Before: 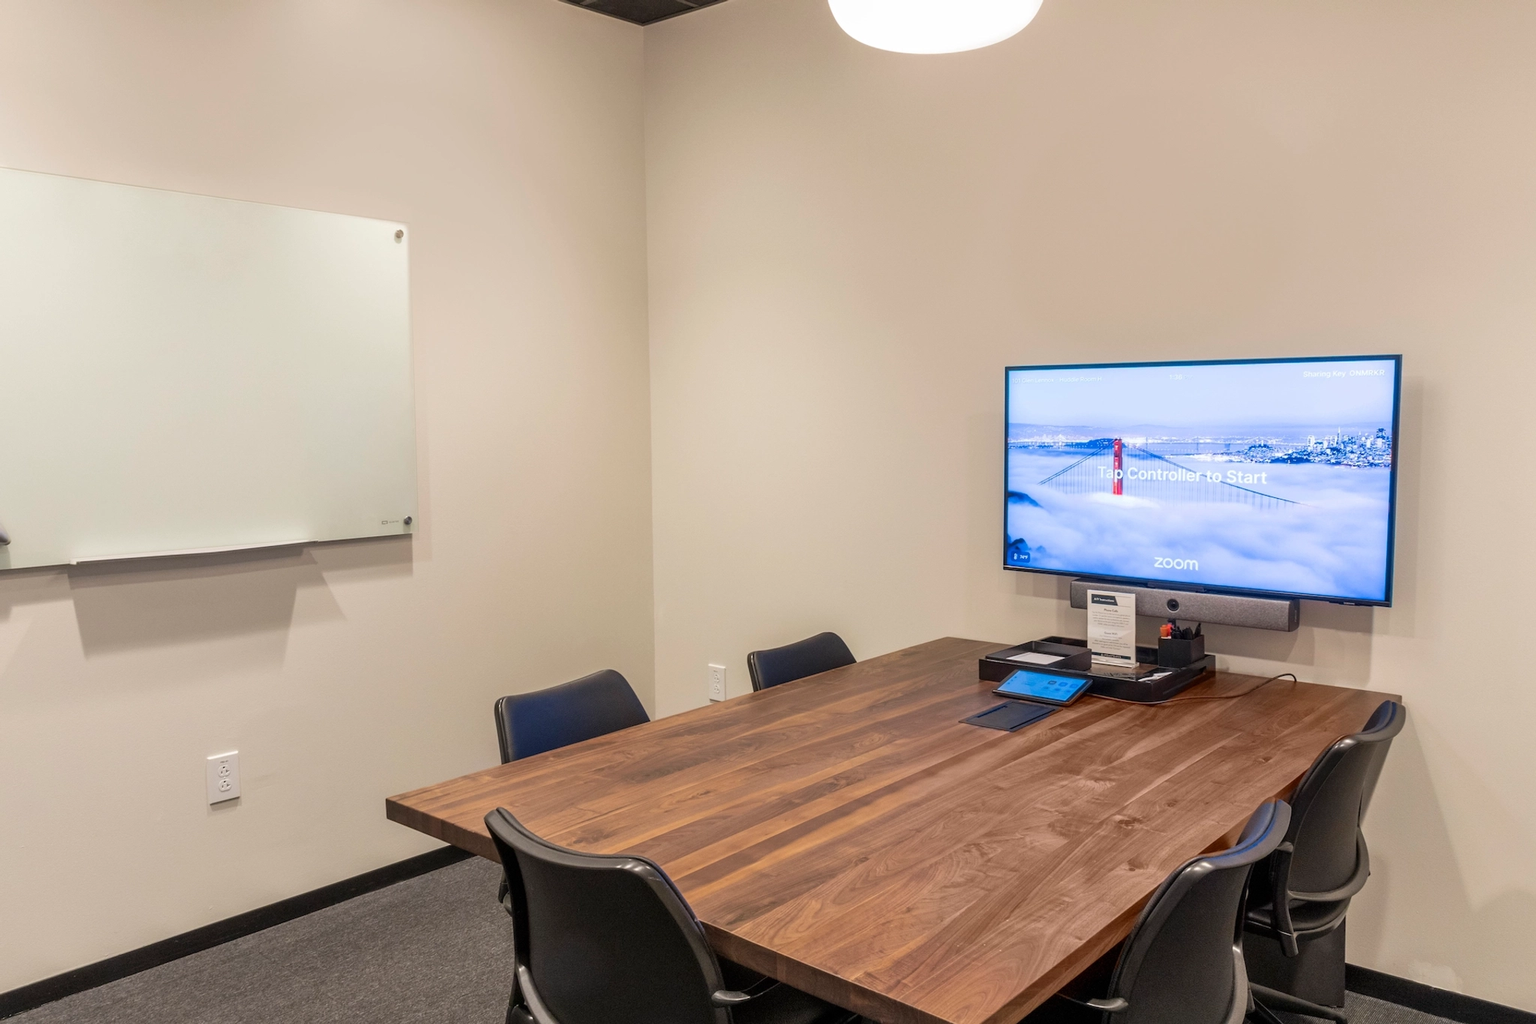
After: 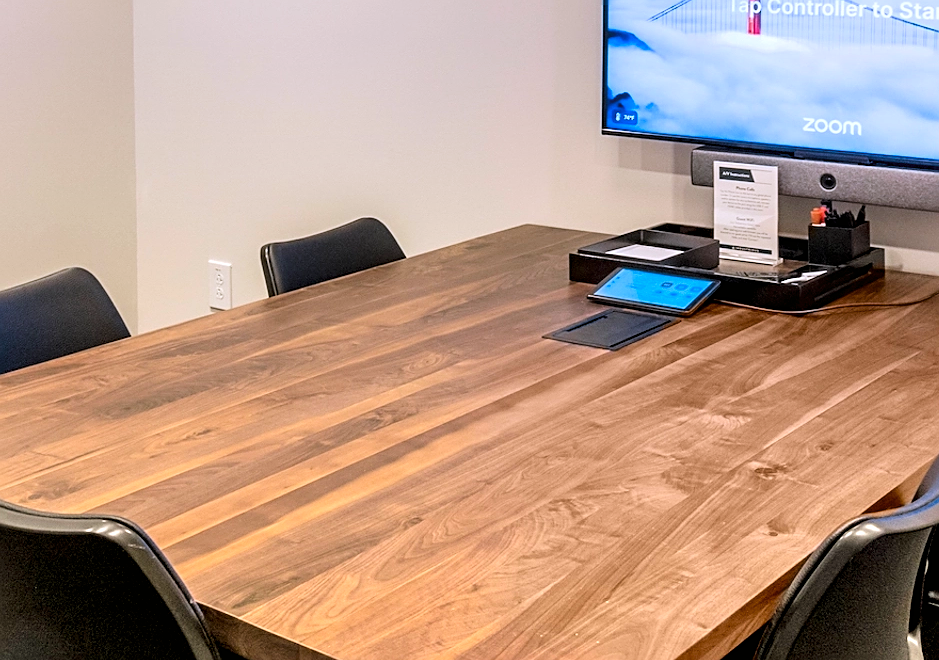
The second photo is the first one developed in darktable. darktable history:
exposure: black level correction 0.008, exposure 0.979 EV, compensate highlight preservation false
sharpen: on, module defaults
crop: left 35.976%, top 45.819%, right 18.162%, bottom 5.807%
graduated density: hue 238.83°, saturation 50%
shadows and highlights: shadows 37.27, highlights -28.18, soften with gaussian
color balance: mode lift, gamma, gain (sRGB), lift [1.04, 1, 1, 0.97], gamma [1.01, 1, 1, 0.97], gain [0.96, 1, 1, 0.97]
tone curve: curves: ch0 [(0.021, 0) (0.104, 0.052) (0.496, 0.526) (0.737, 0.783) (1, 1)], color space Lab, linked channels, preserve colors none
